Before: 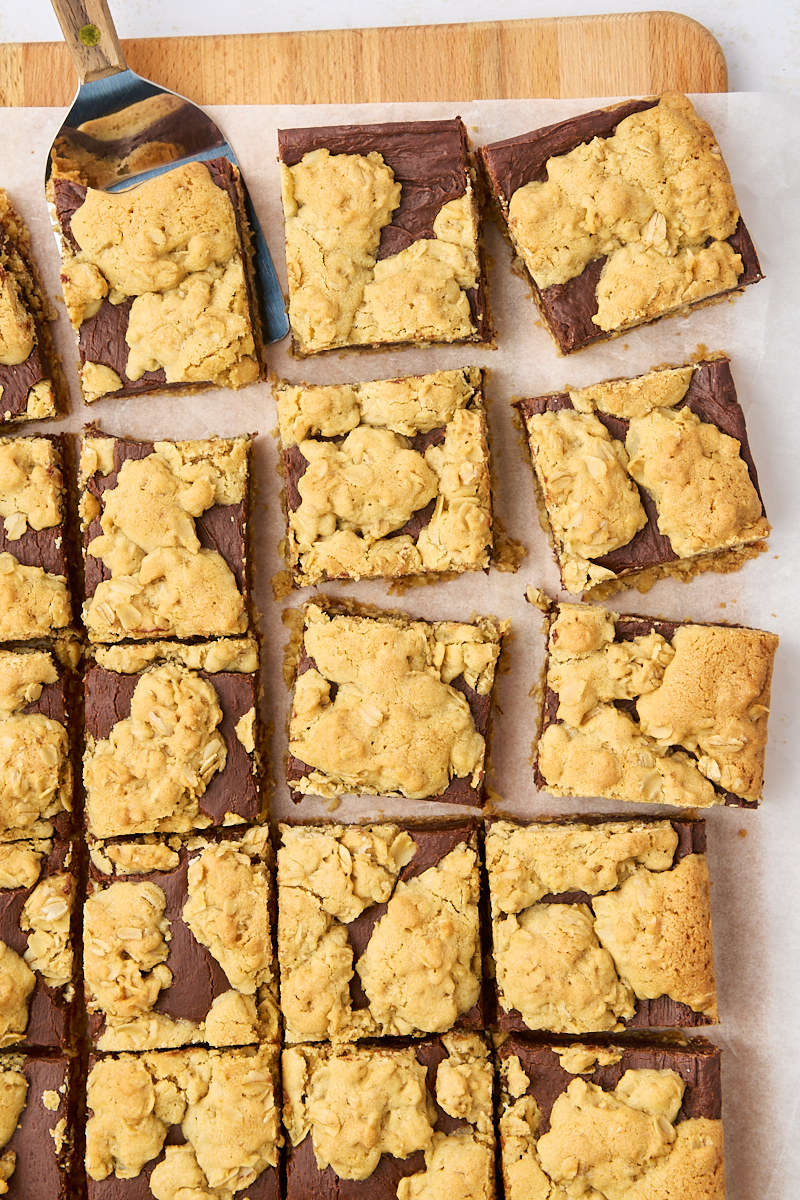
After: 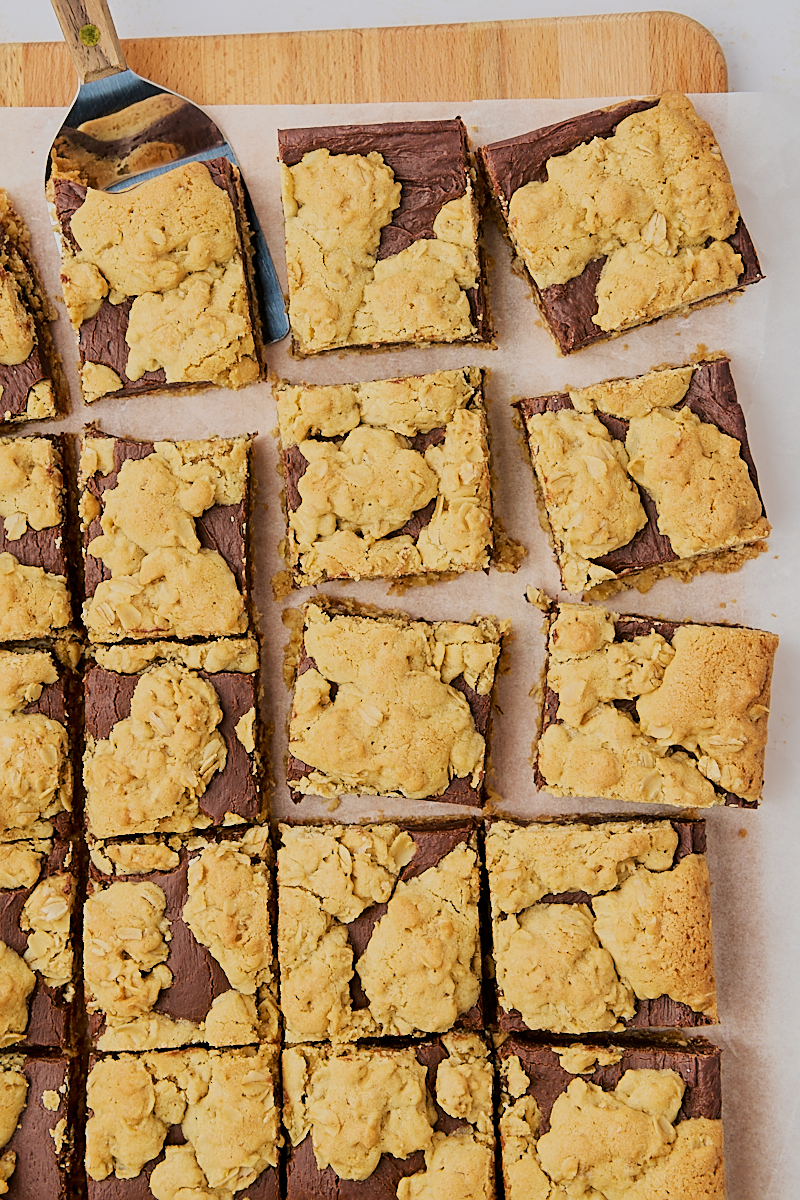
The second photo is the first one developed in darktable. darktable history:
sharpen: on, module defaults
filmic rgb: black relative exposure -7.65 EV, white relative exposure 4.56 EV, hardness 3.61, color science v6 (2022)
